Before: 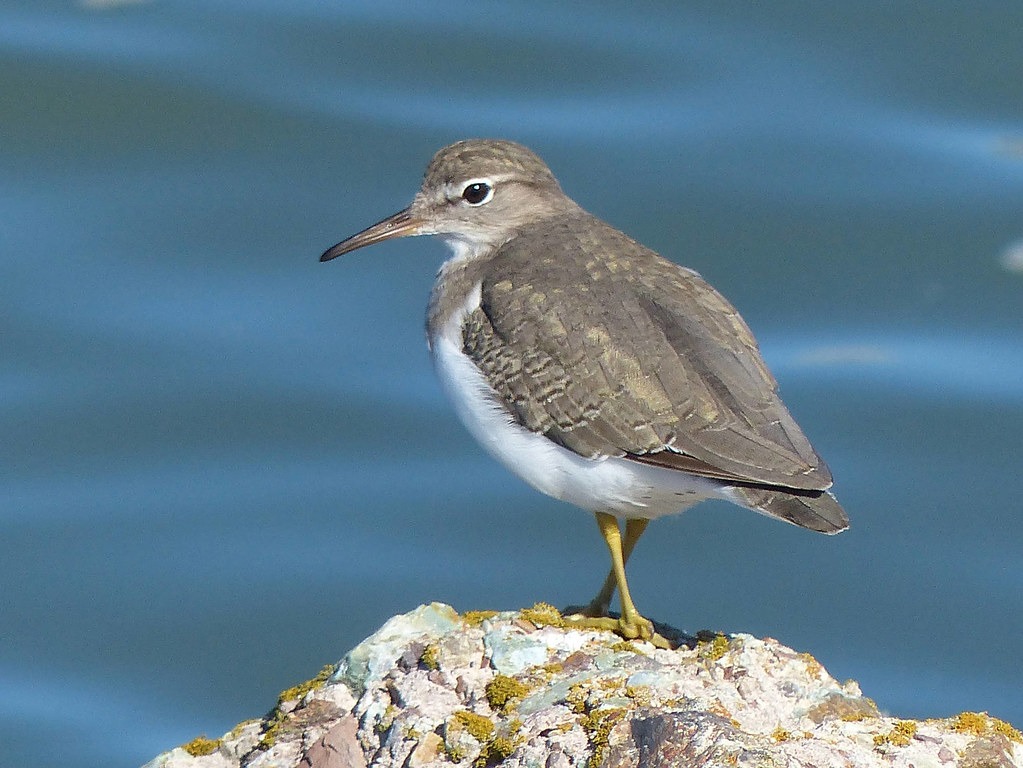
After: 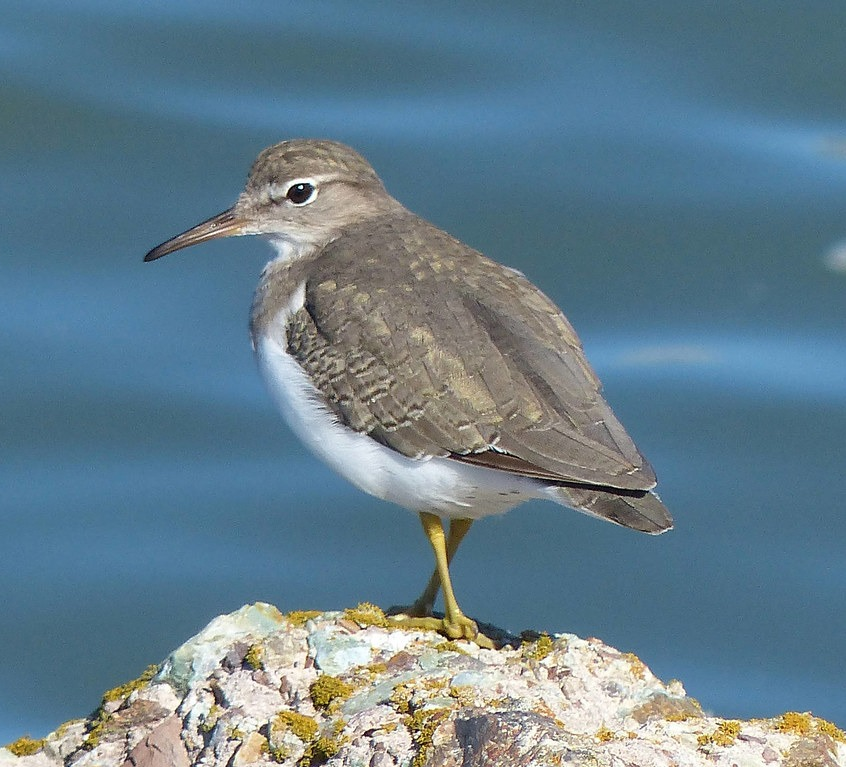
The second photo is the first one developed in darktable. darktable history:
crop: left 17.274%, bottom 0.03%
